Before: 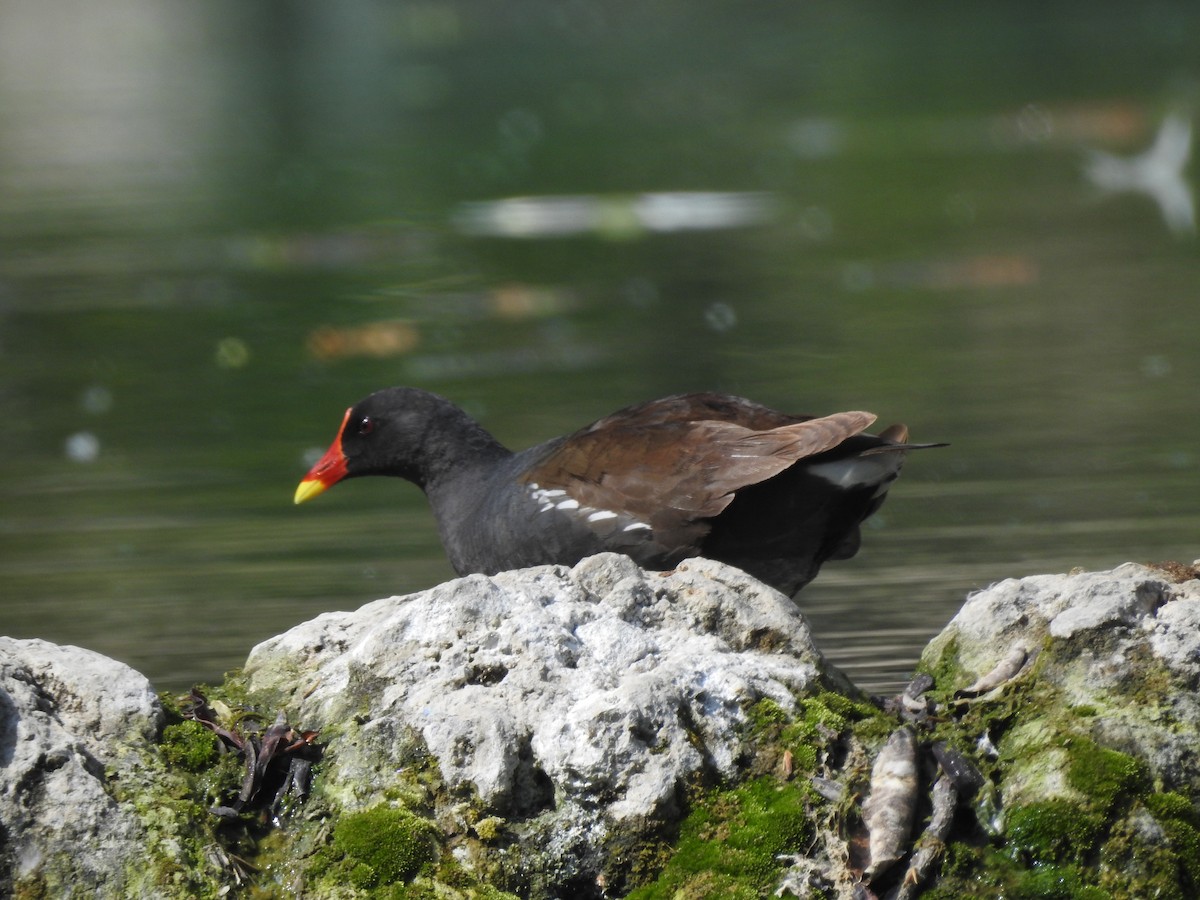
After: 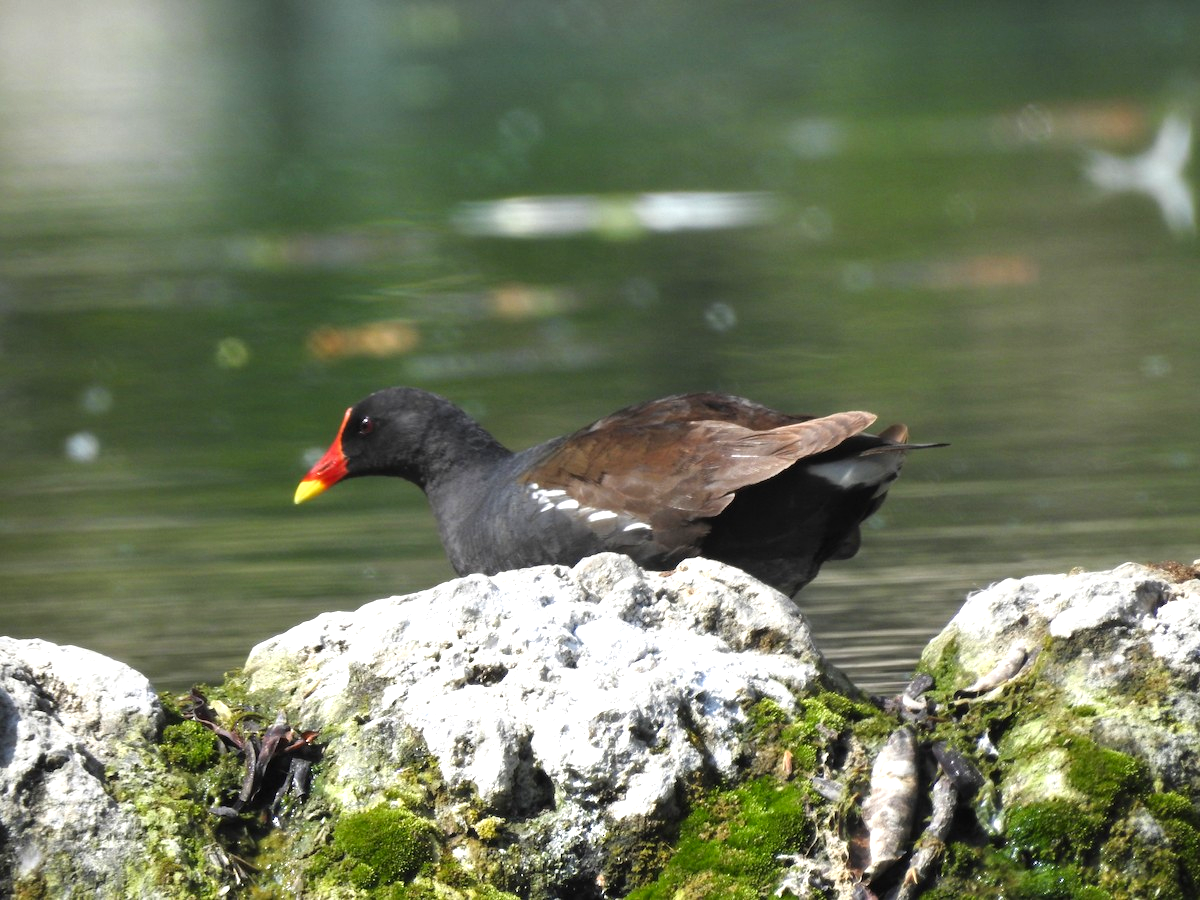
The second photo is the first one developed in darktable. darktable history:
levels: levels [0, 0.394, 0.787]
